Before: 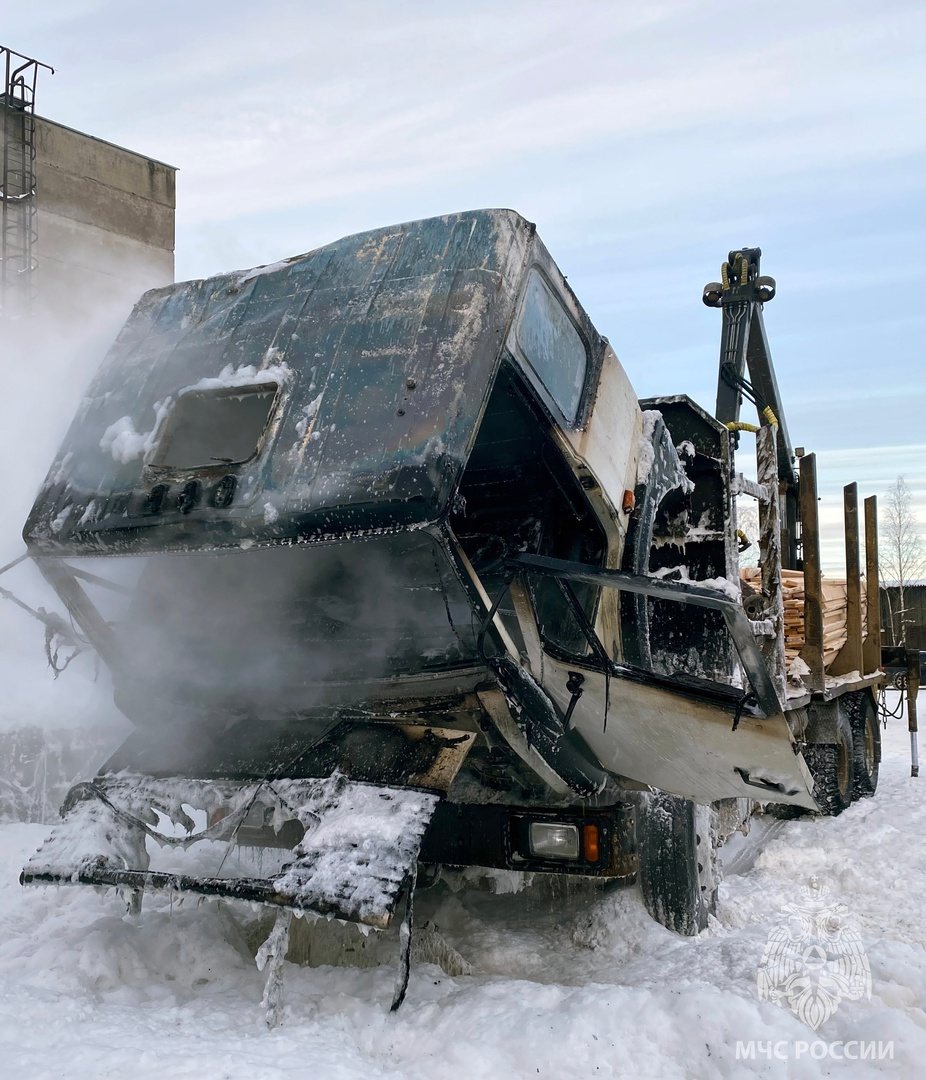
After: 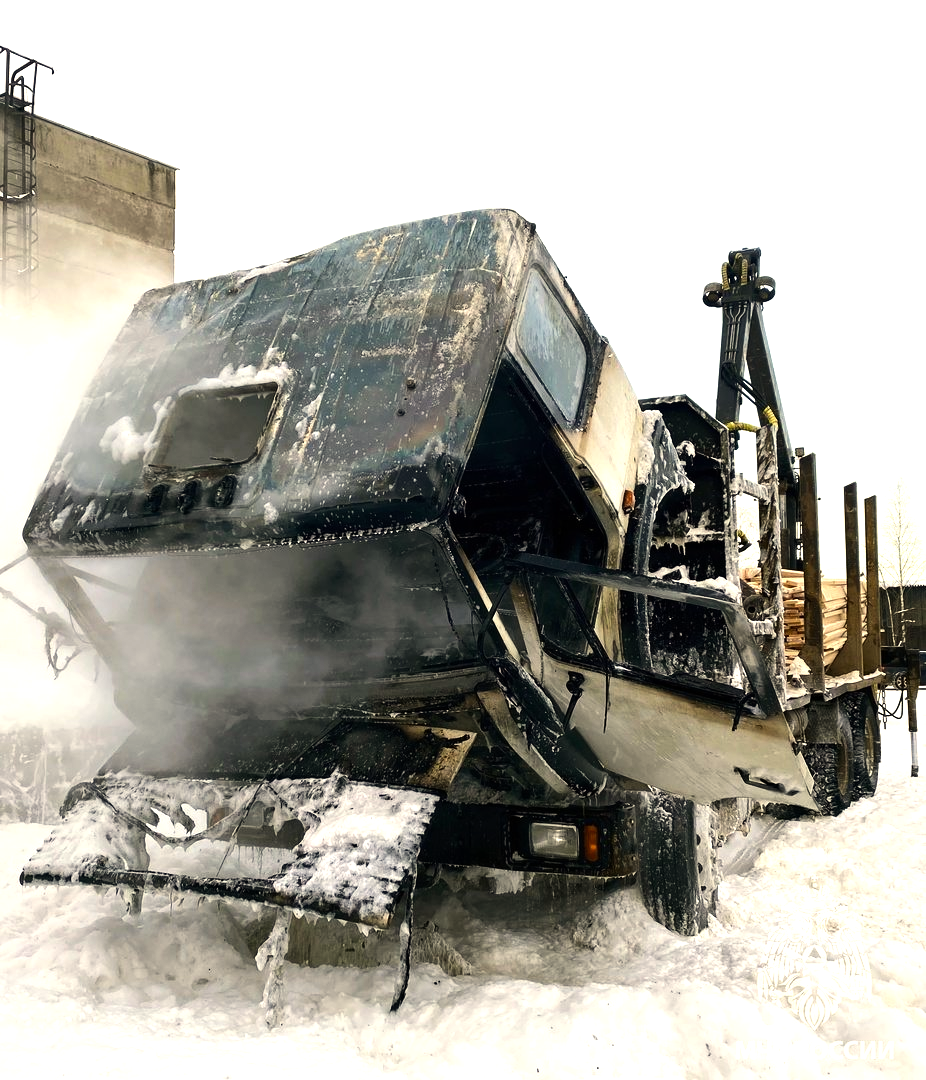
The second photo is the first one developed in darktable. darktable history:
exposure: exposure 0.236 EV, compensate highlight preservation false
tone equalizer: -8 EV -0.75 EV, -7 EV -0.7 EV, -6 EV -0.6 EV, -5 EV -0.4 EV, -3 EV 0.4 EV, -2 EV 0.6 EV, -1 EV 0.7 EV, +0 EV 0.75 EV, edges refinement/feathering 500, mask exposure compensation -1.57 EV, preserve details no
color correction: highlights a* 1.39, highlights b* 17.83
